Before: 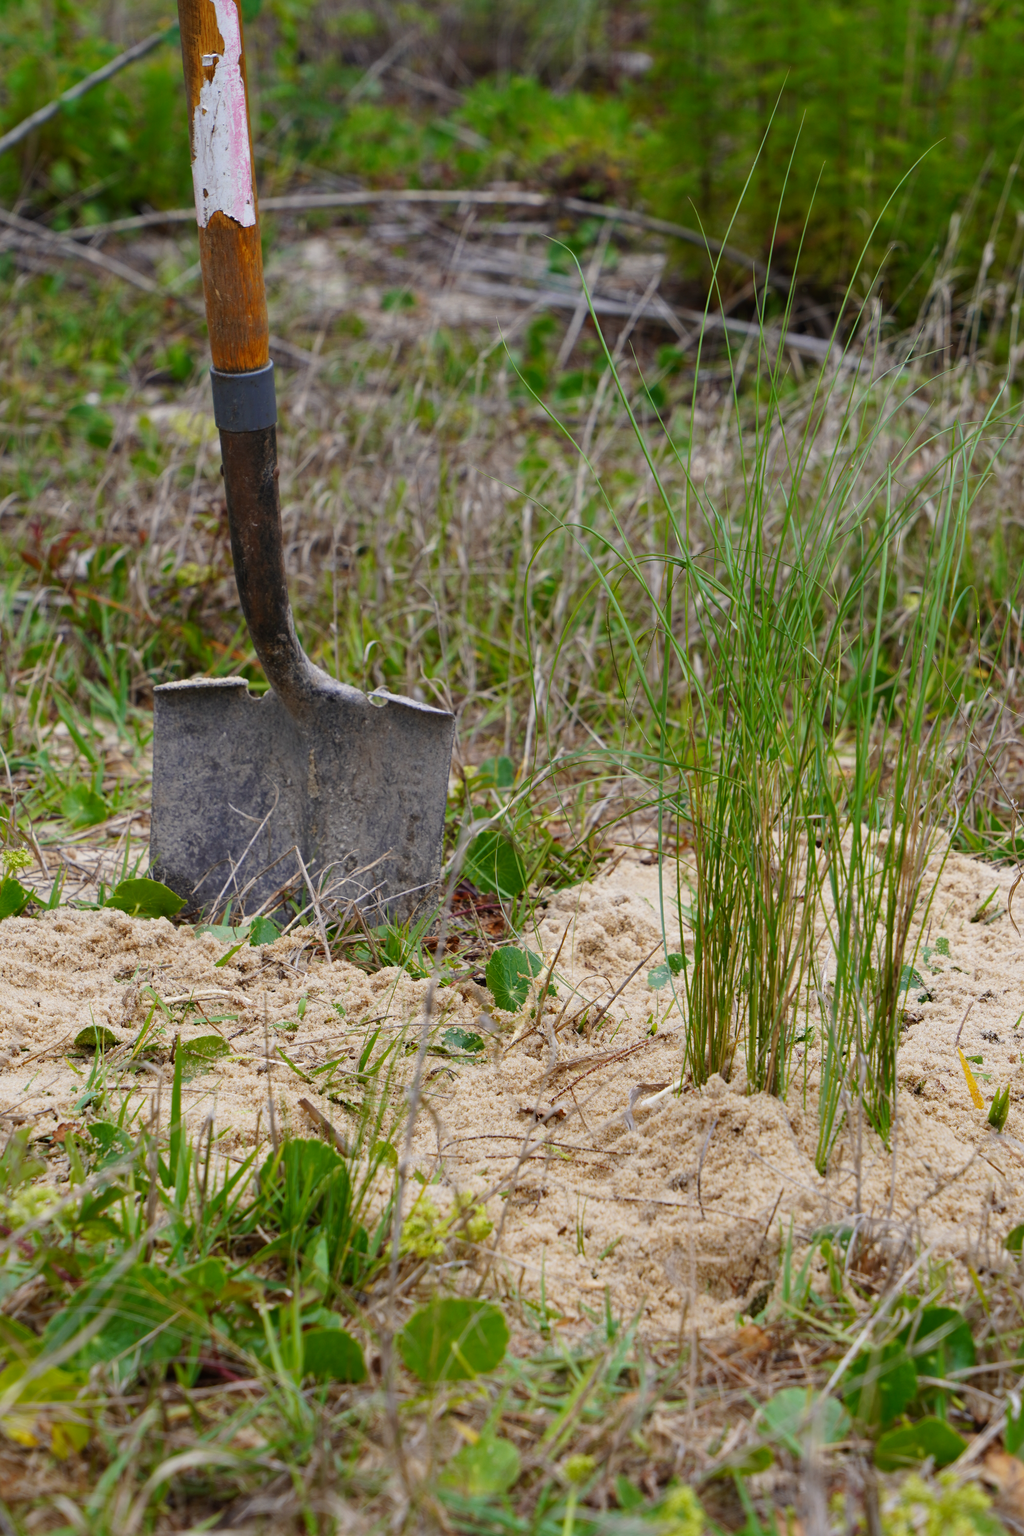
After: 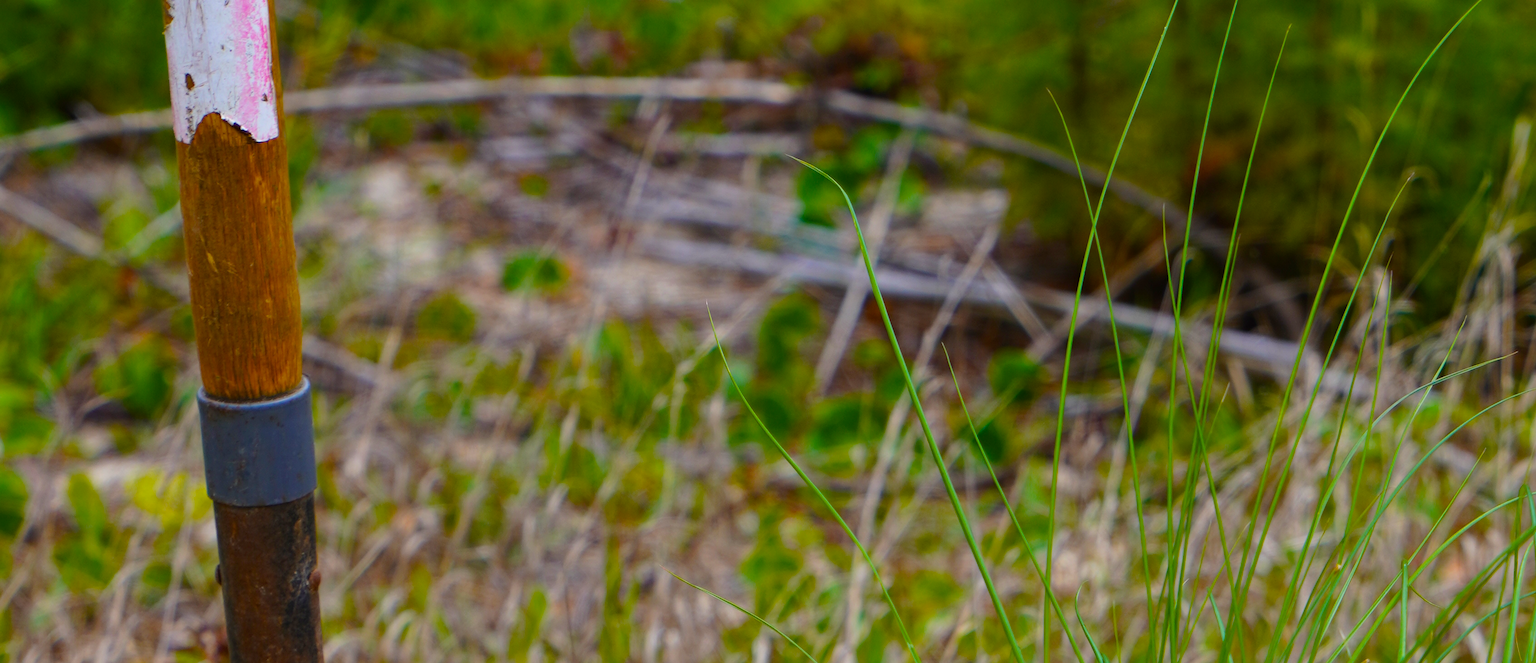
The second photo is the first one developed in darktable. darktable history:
color balance rgb: perceptual saturation grading › global saturation 64.473%, perceptual saturation grading › highlights 50.494%, perceptual saturation grading › shadows 29.444%
crop and rotate: left 9.69%, top 9.593%, right 5.897%, bottom 66.079%
contrast brightness saturation: contrast 0.007, saturation -0.064
